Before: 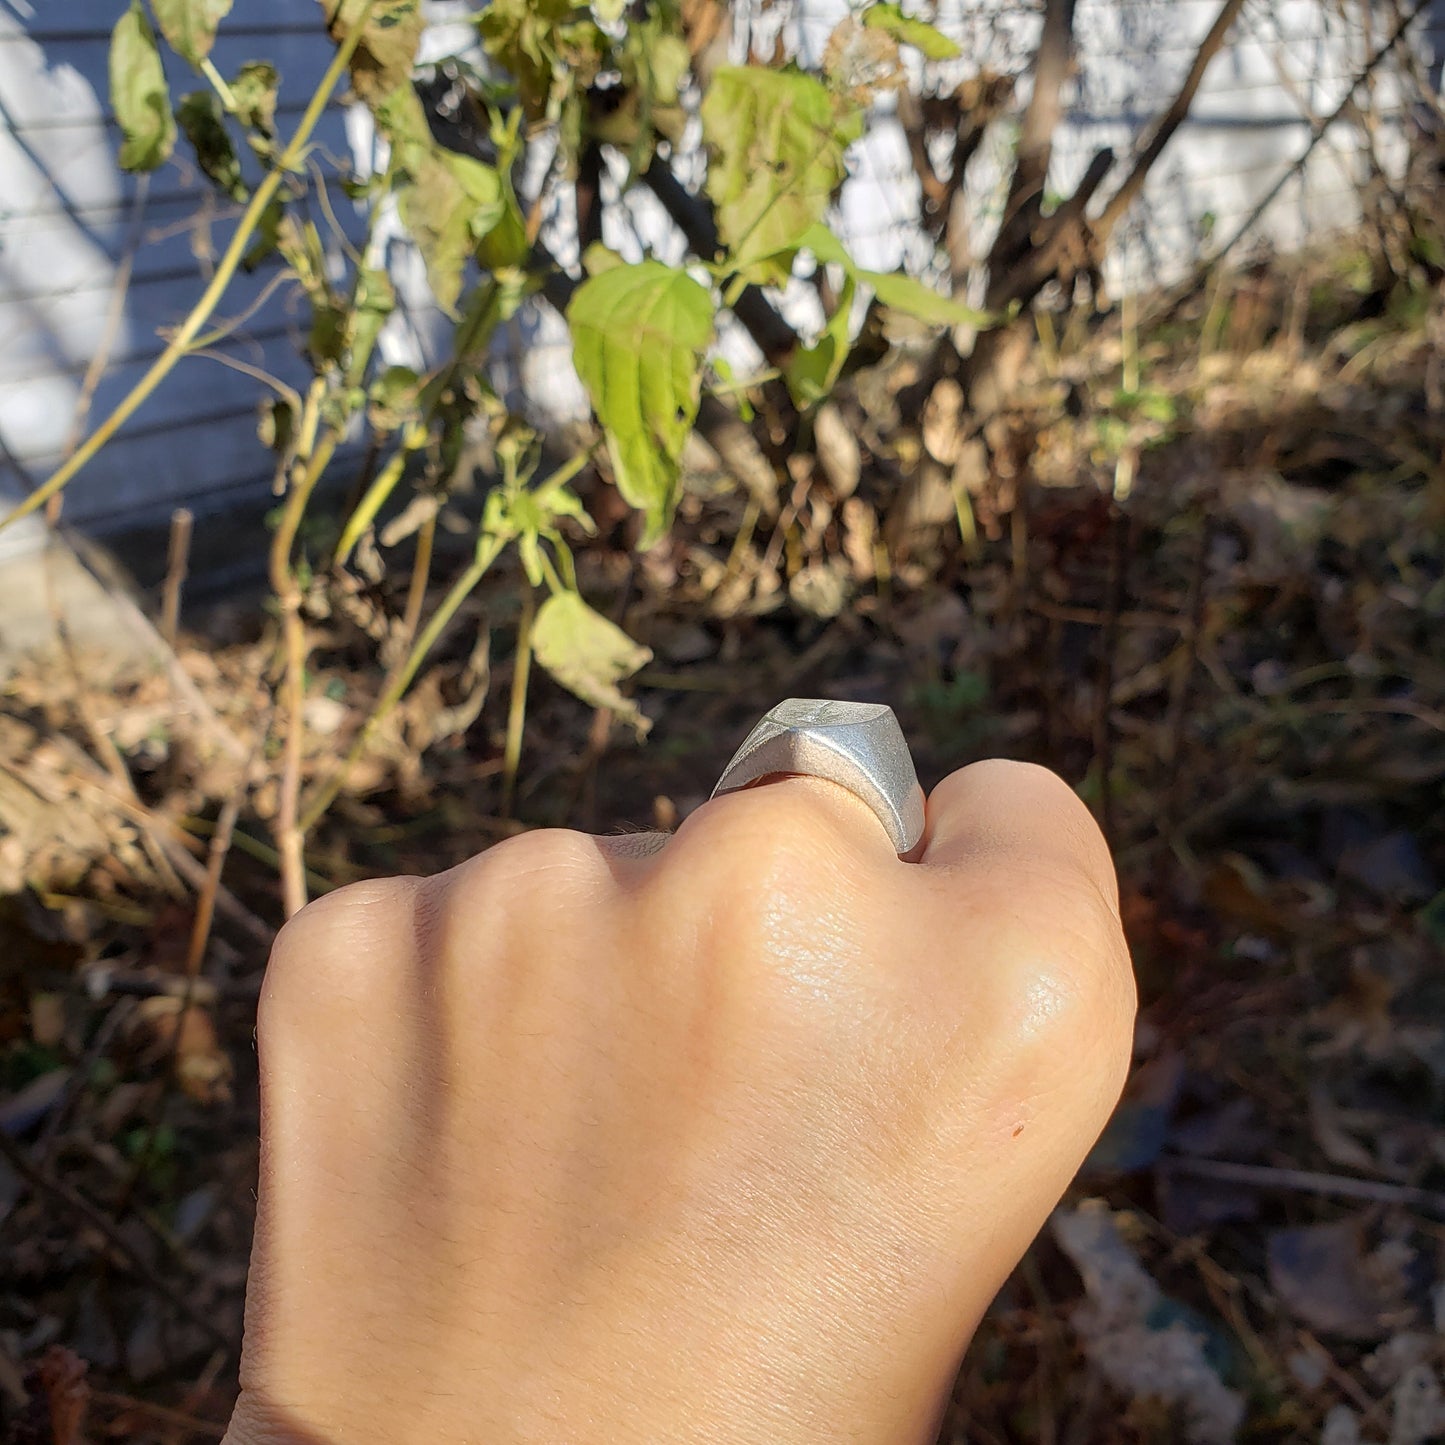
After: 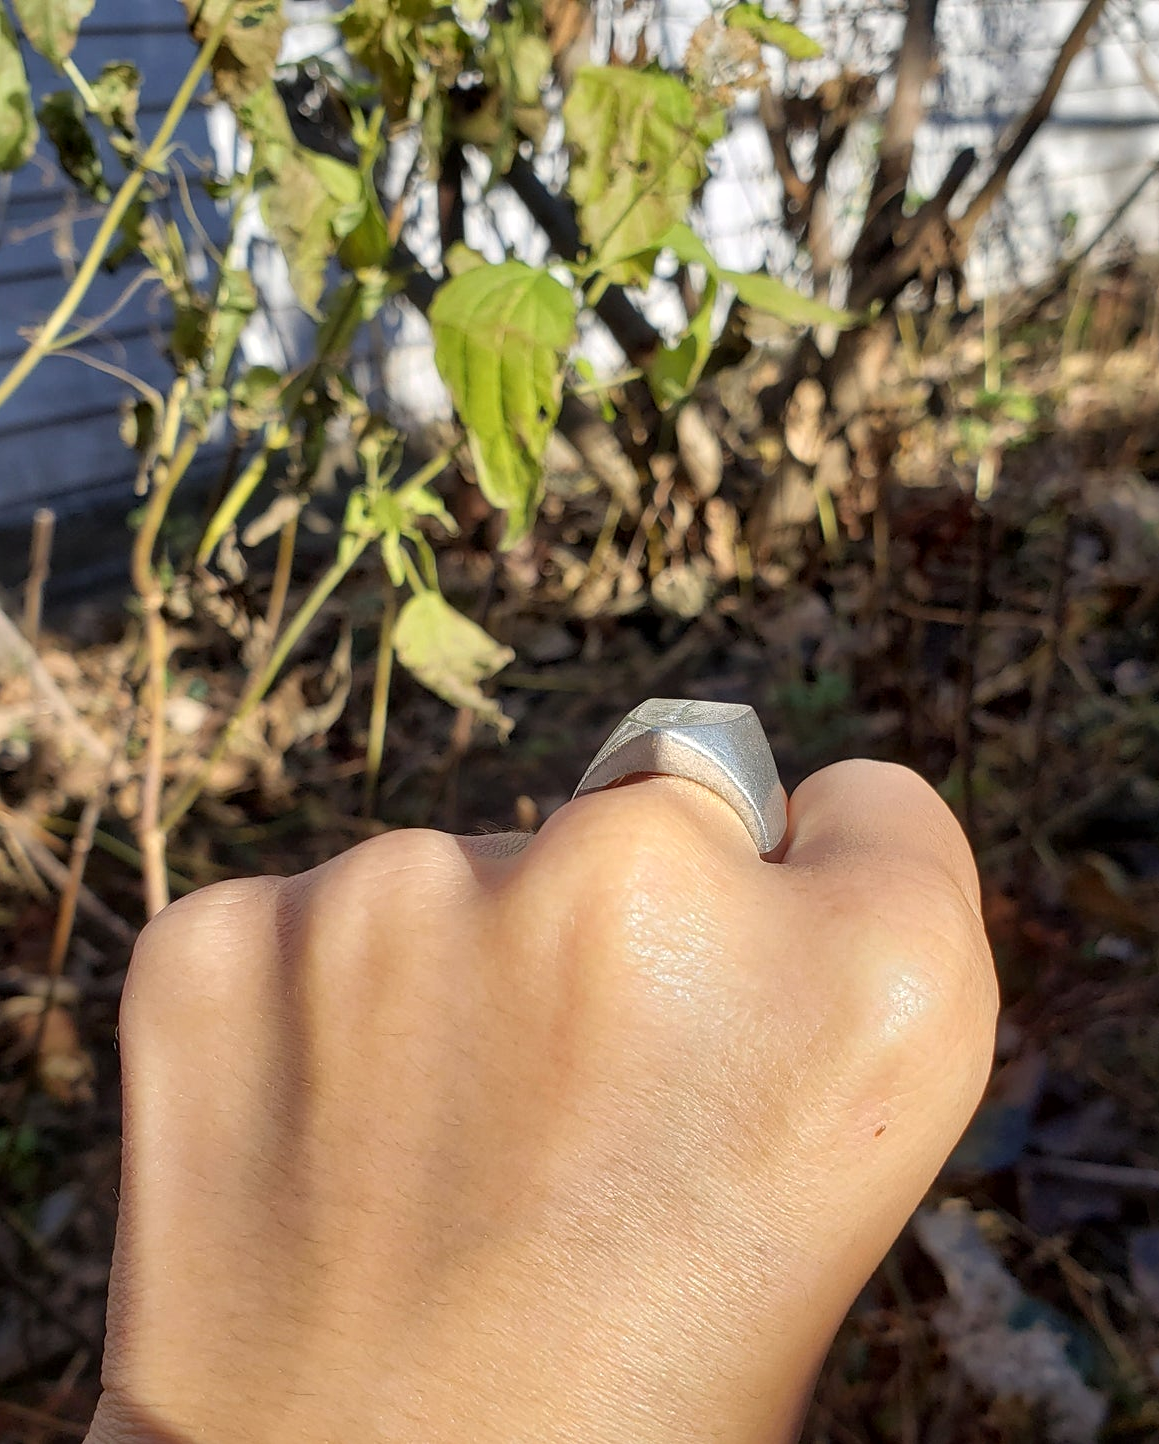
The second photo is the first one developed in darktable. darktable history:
crop and rotate: left 9.597%, right 10.195%
local contrast: mode bilateral grid, contrast 20, coarseness 50, detail 132%, midtone range 0.2
